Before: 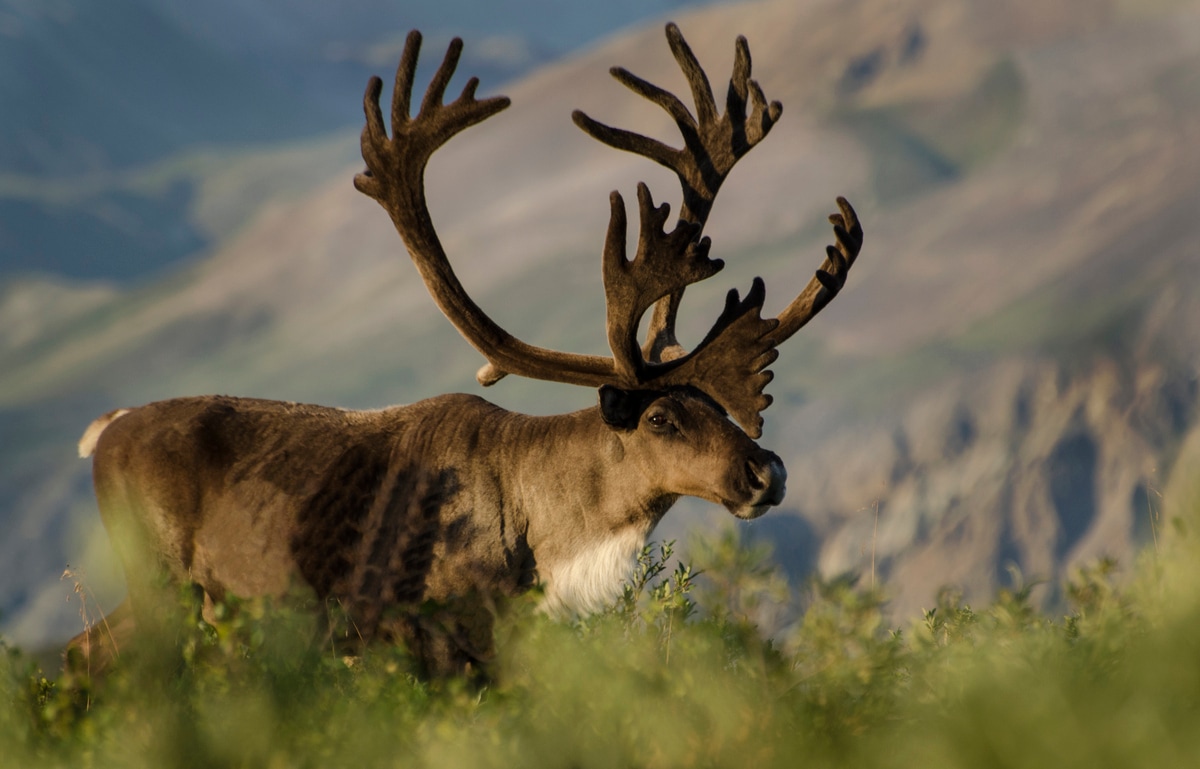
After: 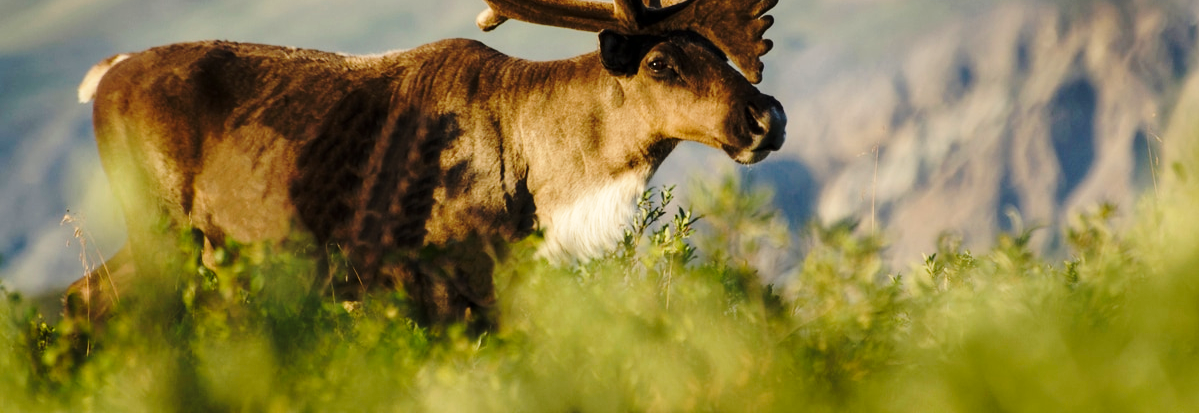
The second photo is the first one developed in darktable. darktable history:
base curve: curves: ch0 [(0, 0) (0.036, 0.037) (0.121, 0.228) (0.46, 0.76) (0.859, 0.983) (1, 1)], preserve colors none
crop and rotate: top 46.237%
